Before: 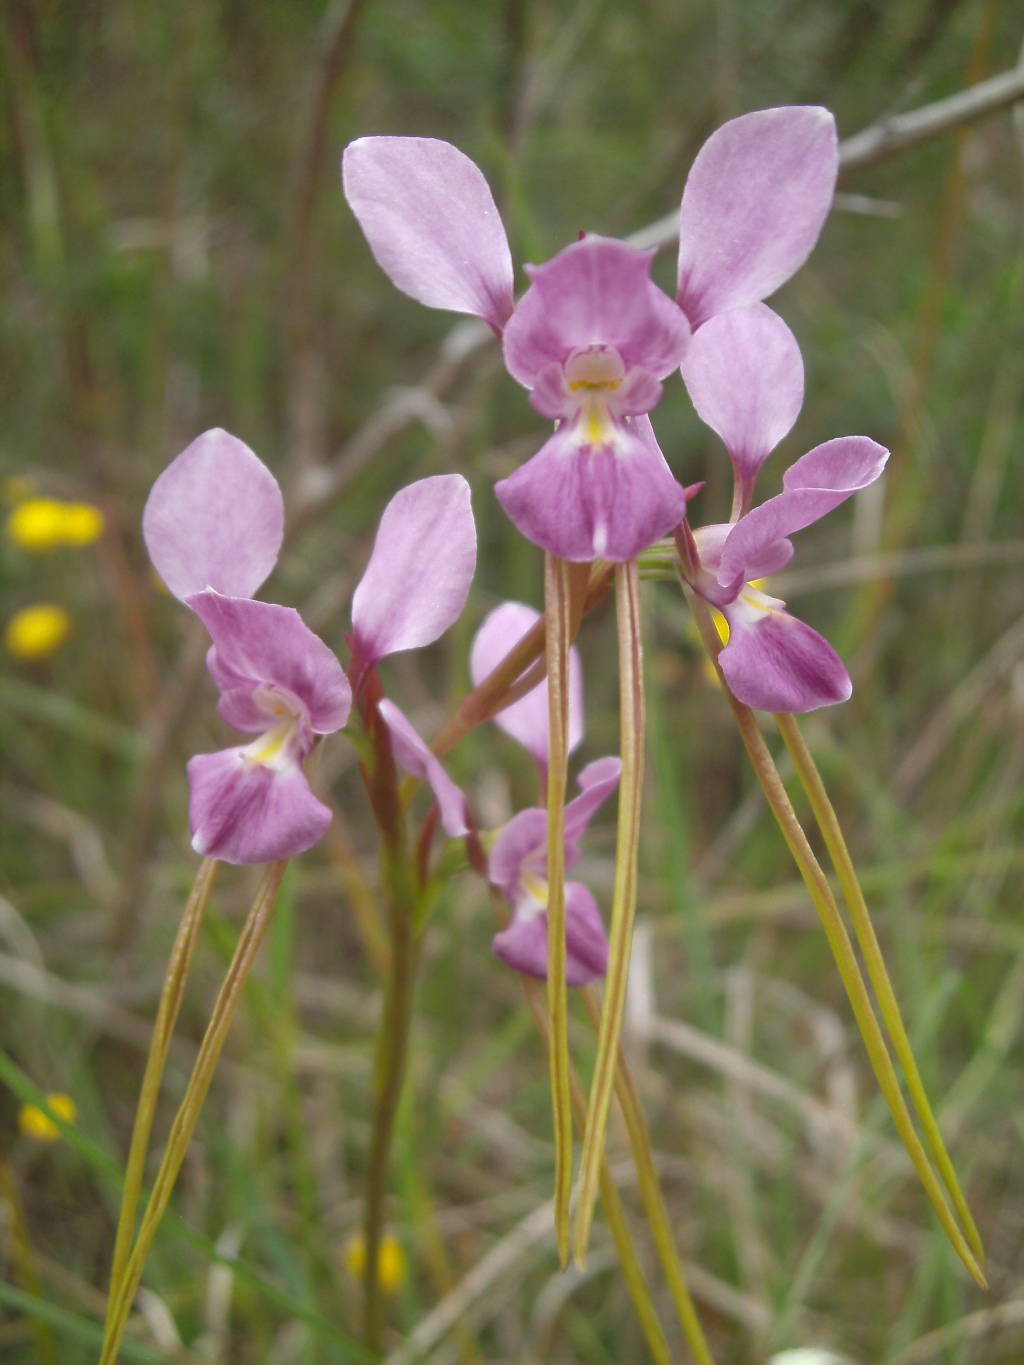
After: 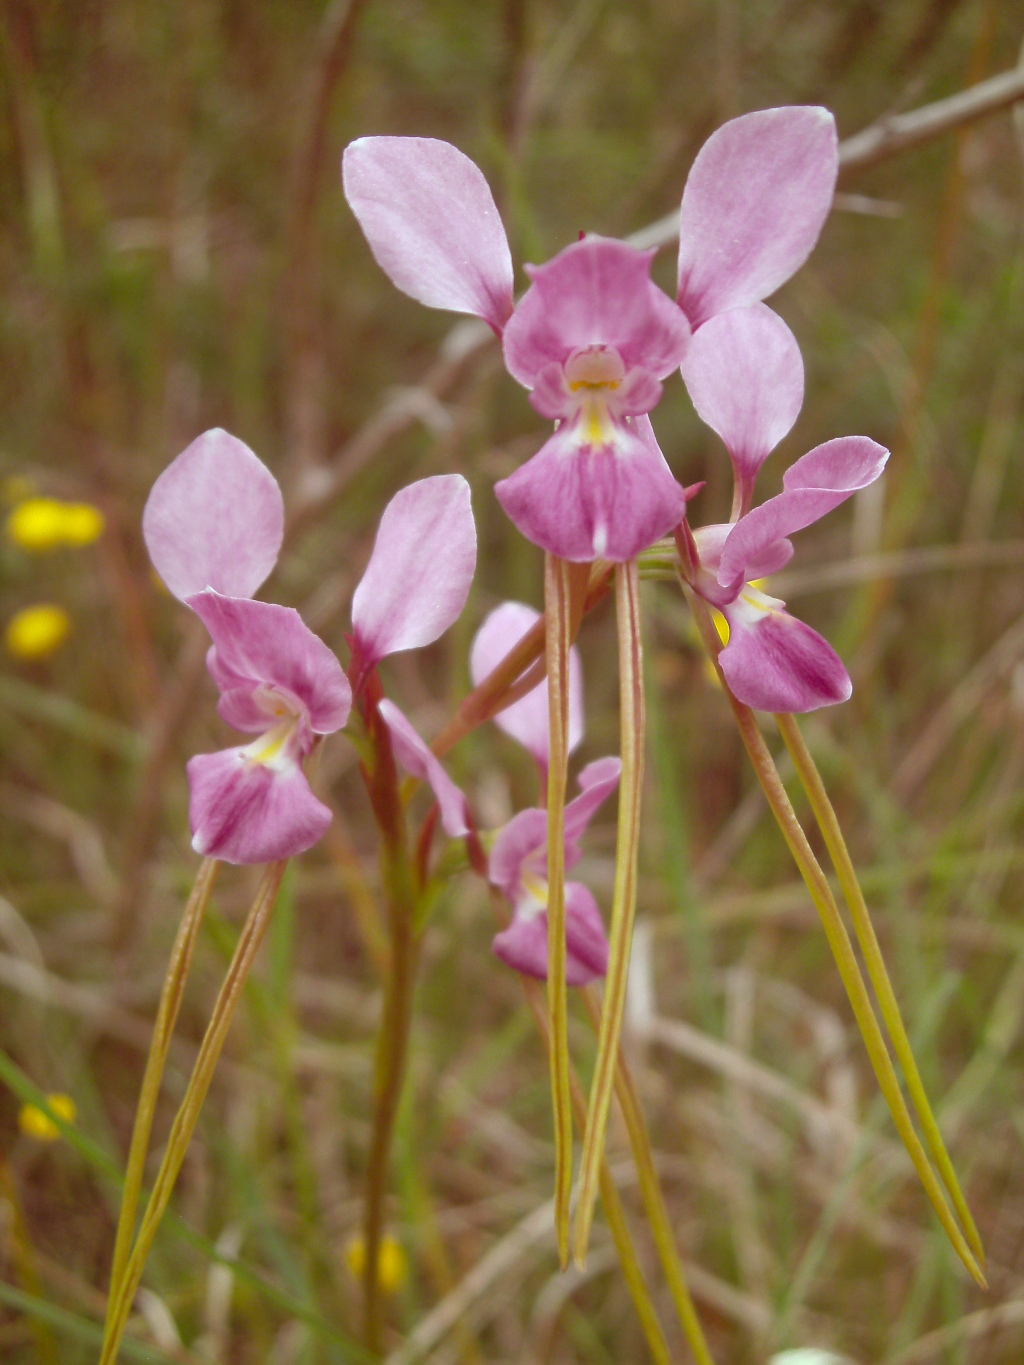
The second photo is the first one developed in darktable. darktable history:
color correction: highlights a* -7.02, highlights b* -0.195, shadows a* 20.39, shadows b* 11.95
